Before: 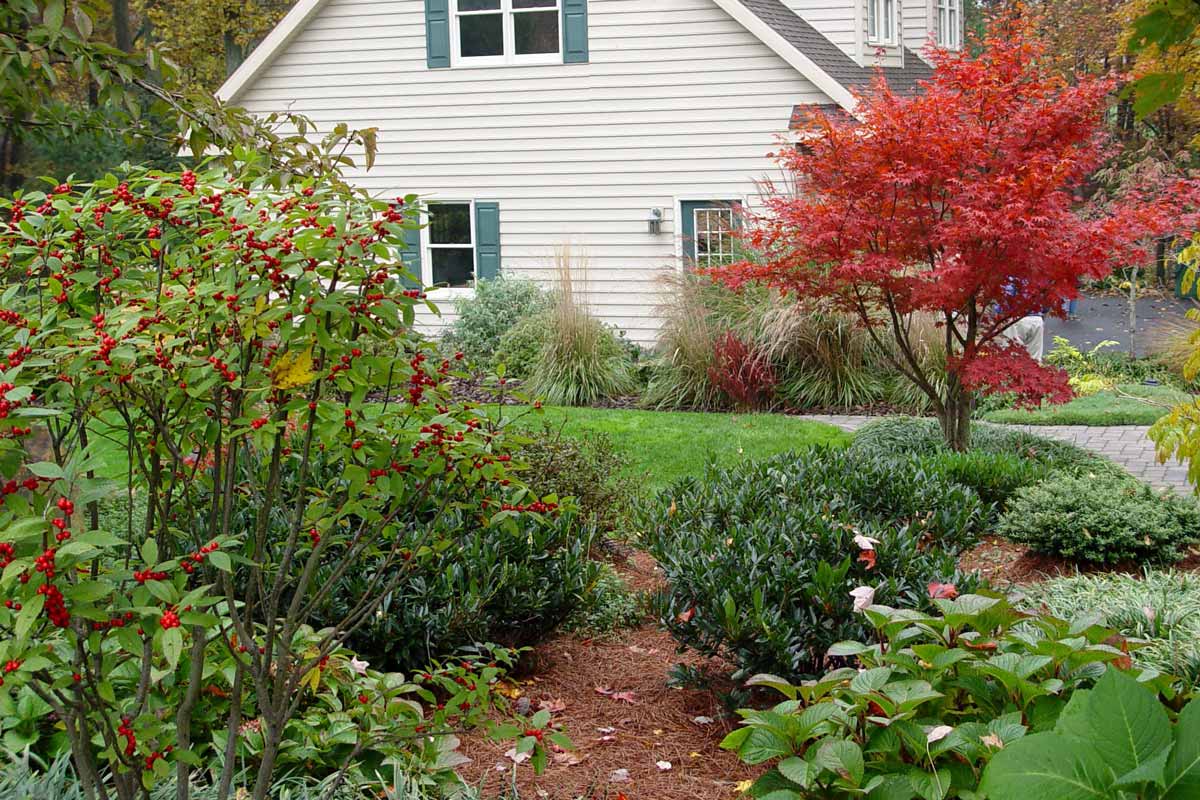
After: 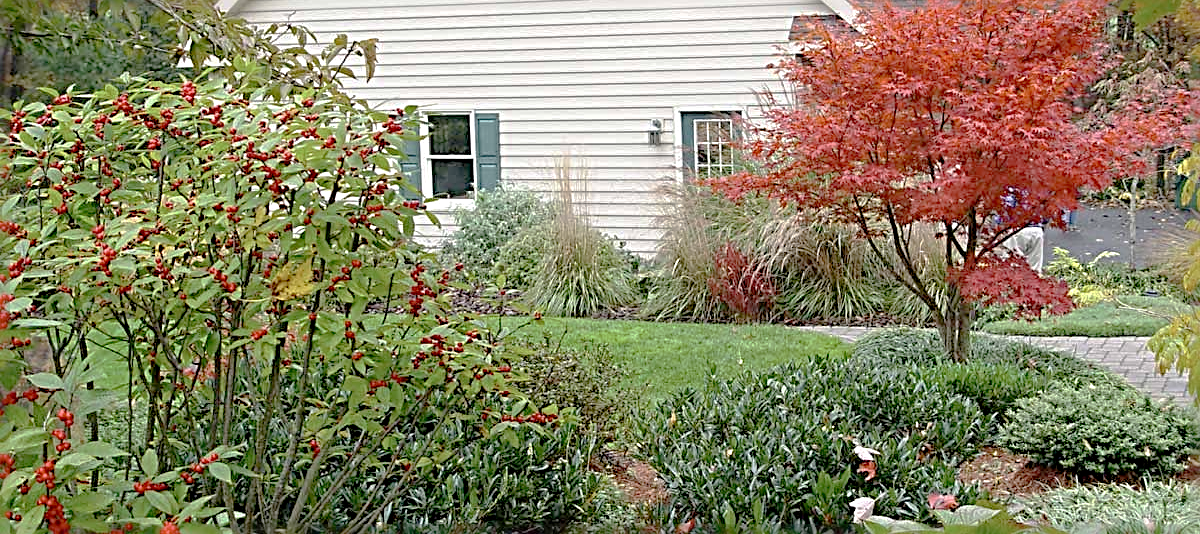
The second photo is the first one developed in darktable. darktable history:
crop: top 11.129%, bottom 22.061%
tone curve: curves: ch0 [(0, 0) (0.004, 0.008) (0.077, 0.156) (0.169, 0.29) (0.774, 0.774) (1, 1)], preserve colors none
sharpen: radius 3.646, amount 0.926
